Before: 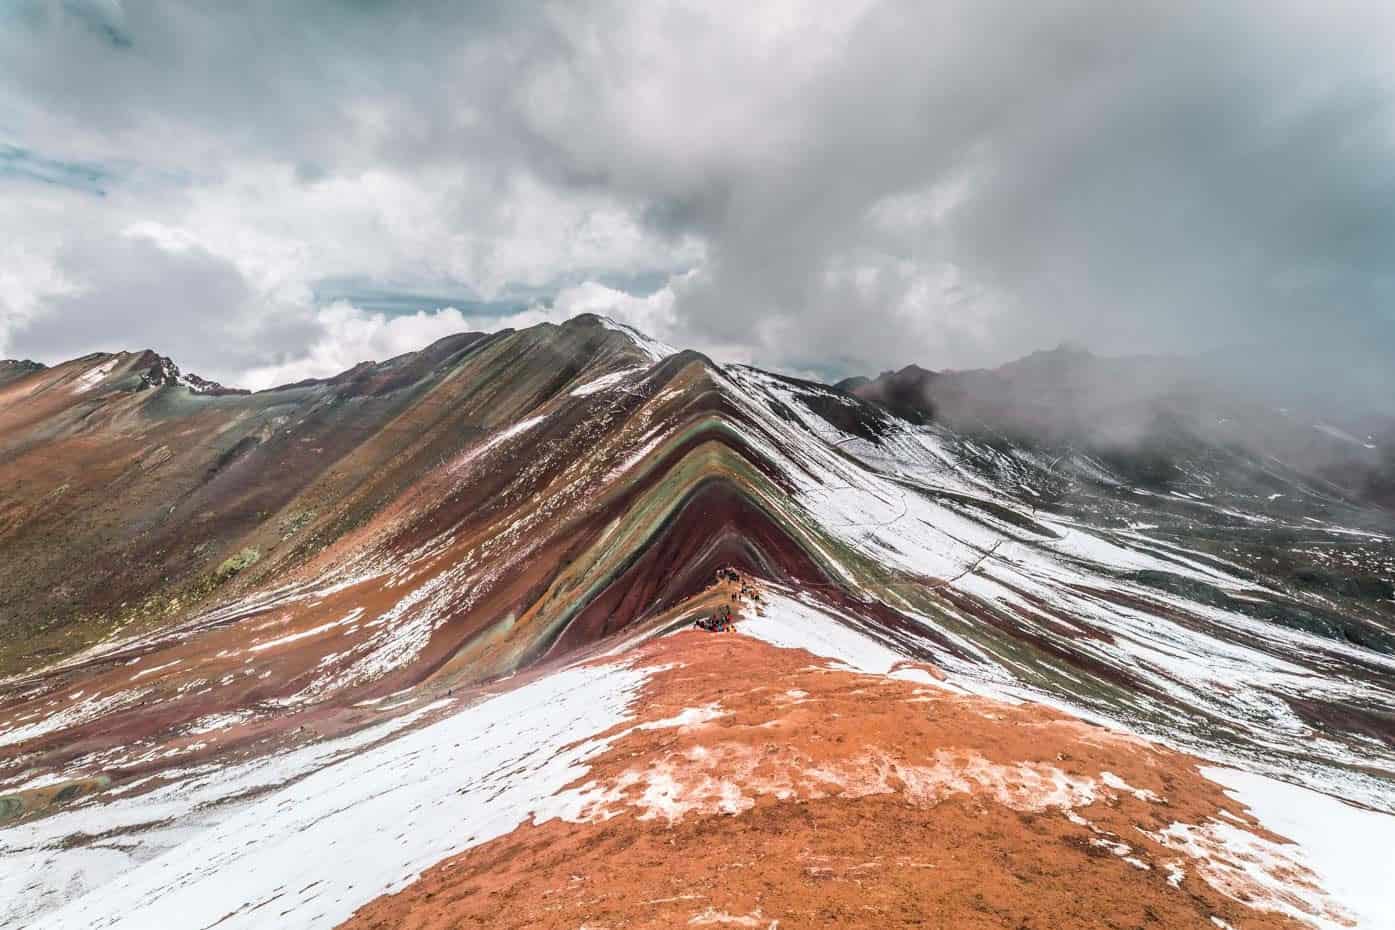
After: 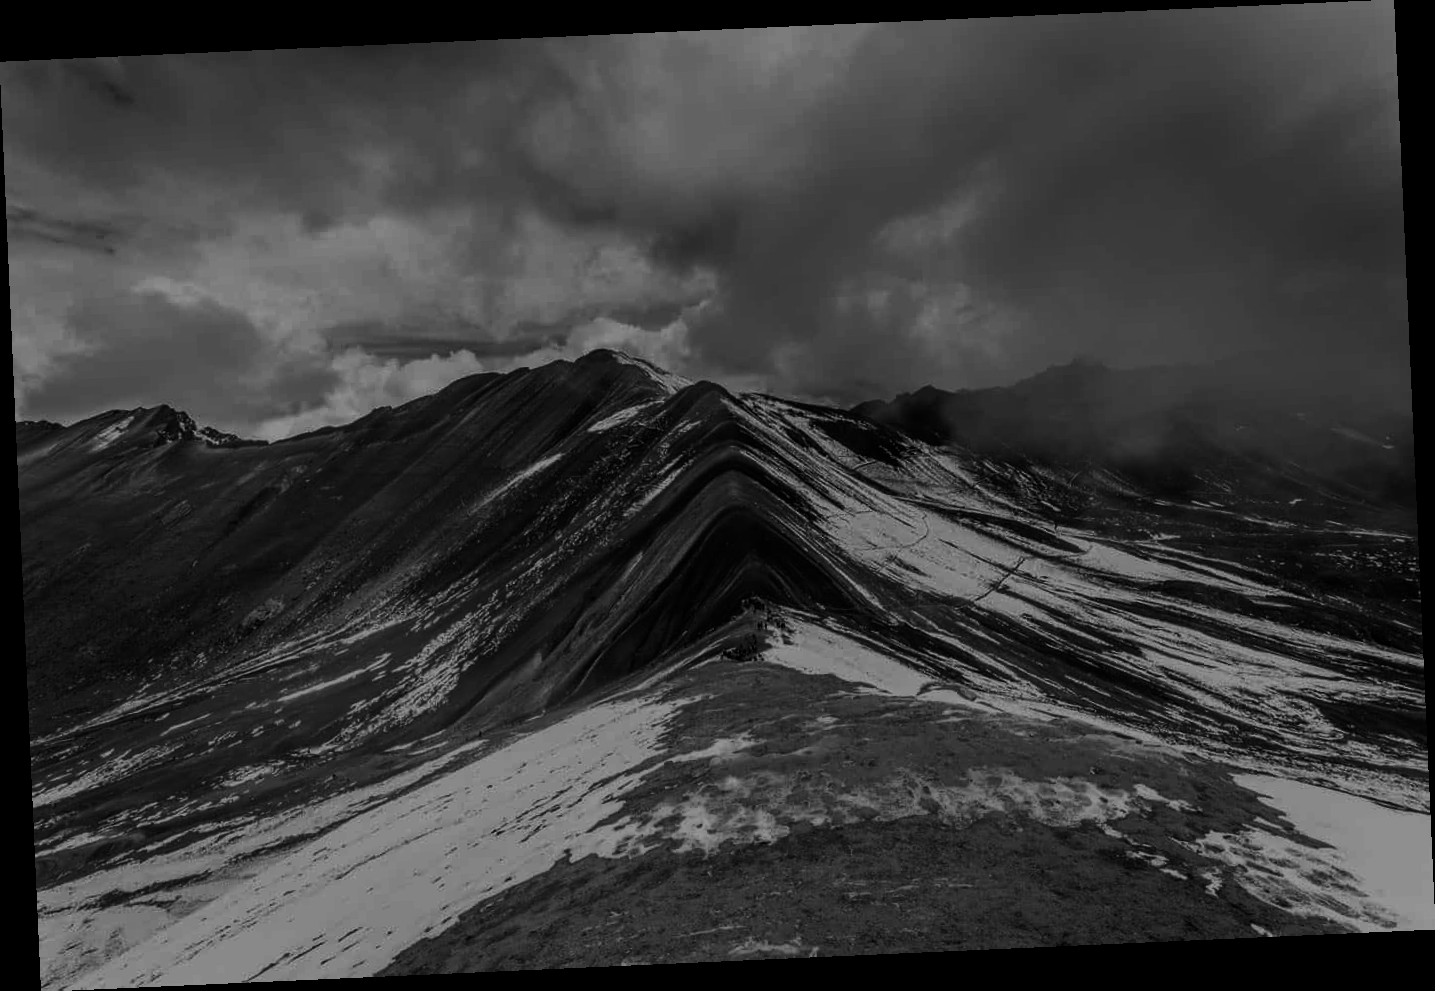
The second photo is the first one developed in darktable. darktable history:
exposure: black level correction 0, exposure -0.766 EV, compensate highlight preservation false
rotate and perspective: rotation -2.56°, automatic cropping off
contrast brightness saturation: contrast -0.03, brightness -0.59, saturation -1
